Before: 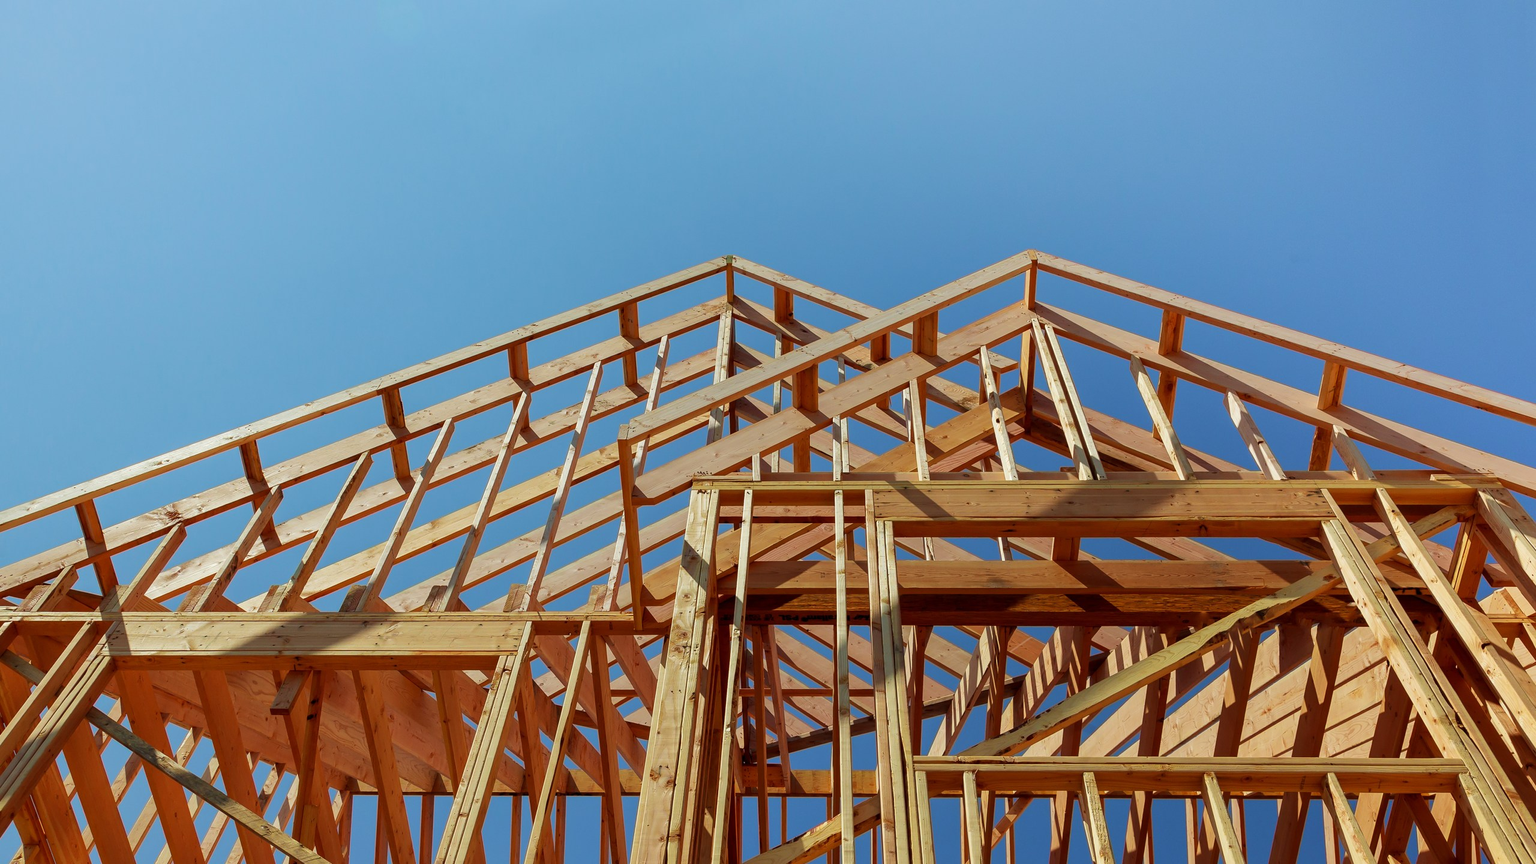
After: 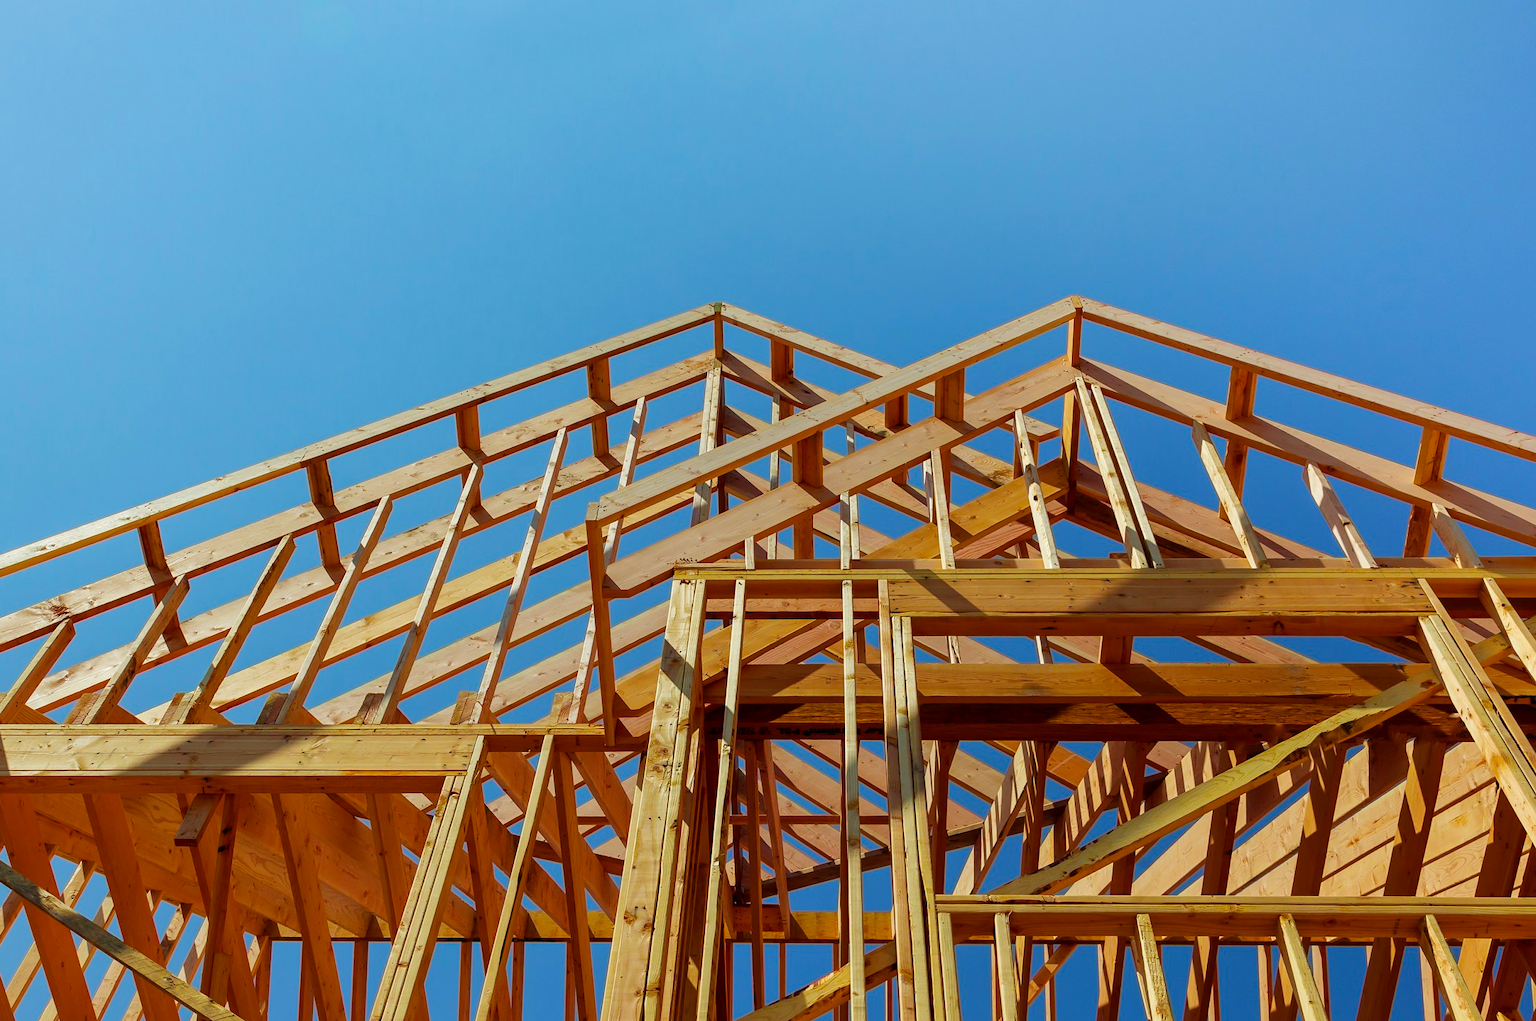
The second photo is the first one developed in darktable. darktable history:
color balance rgb: shadows lift › hue 86.56°, perceptual saturation grading › global saturation 25.014%, global vibrance 9.908%
crop: left 8.008%, right 7.463%
